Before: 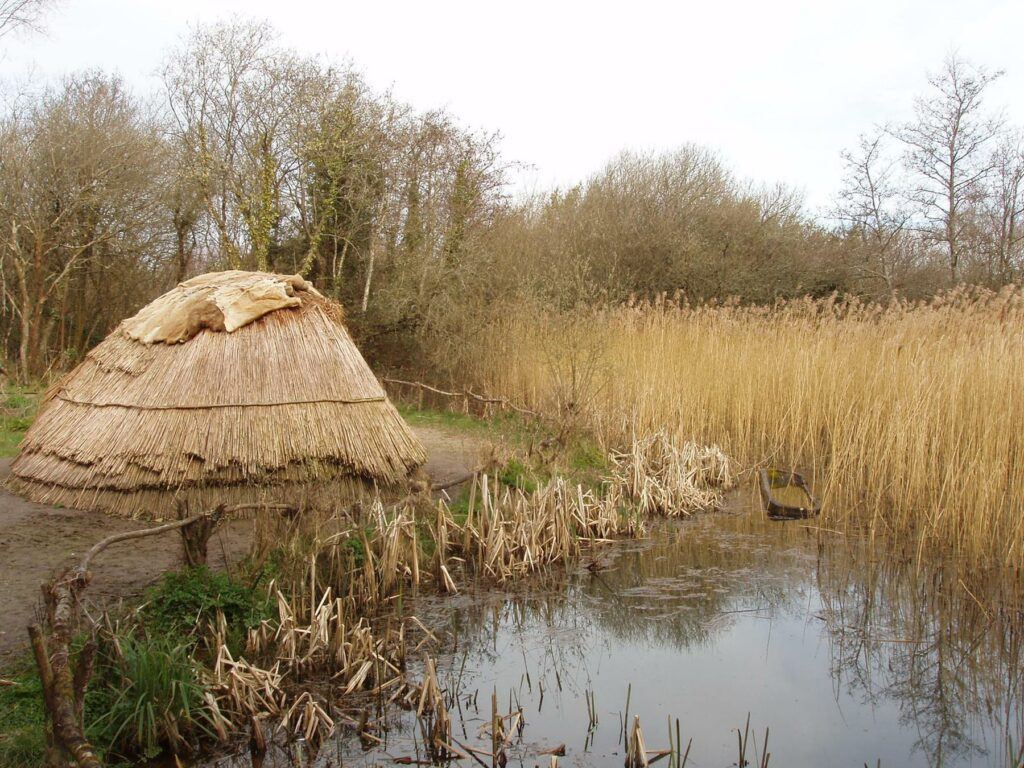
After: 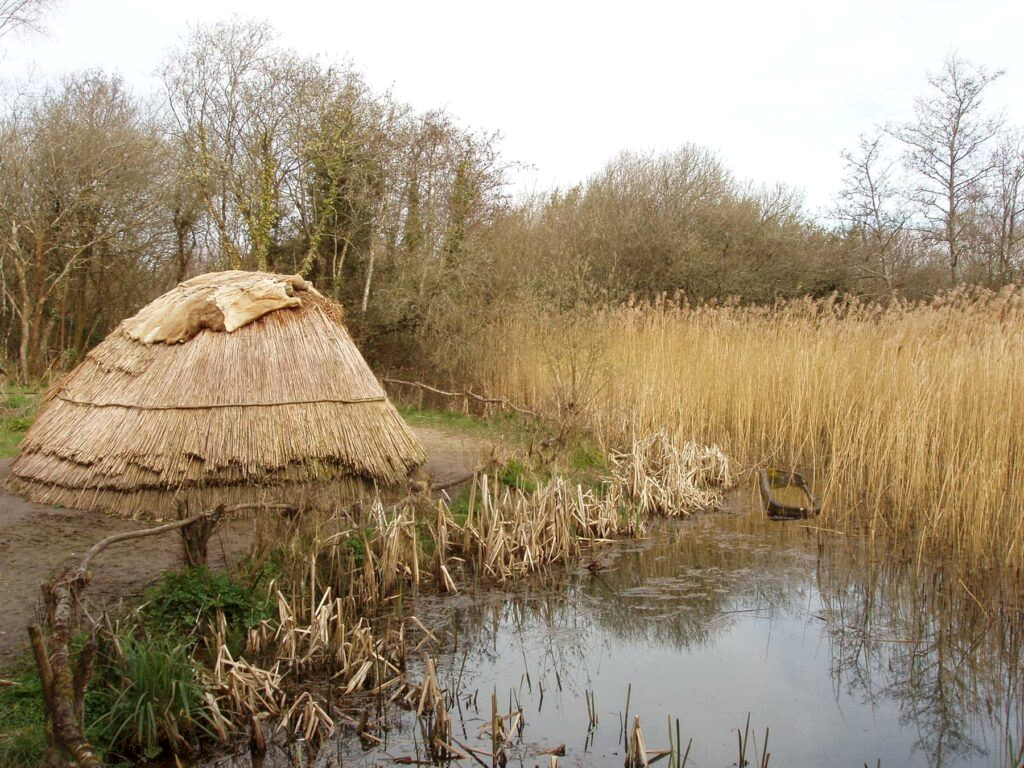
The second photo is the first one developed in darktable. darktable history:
local contrast: highlights 105%, shadows 97%, detail 120%, midtone range 0.2
